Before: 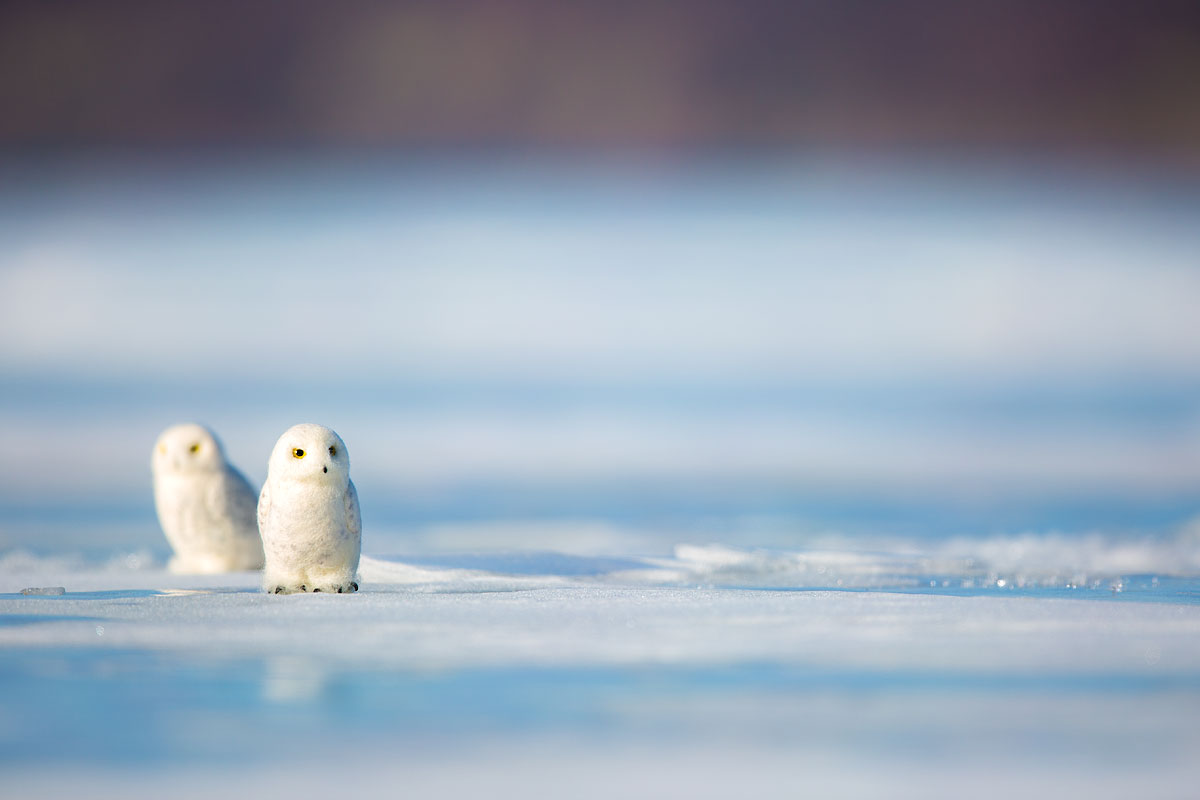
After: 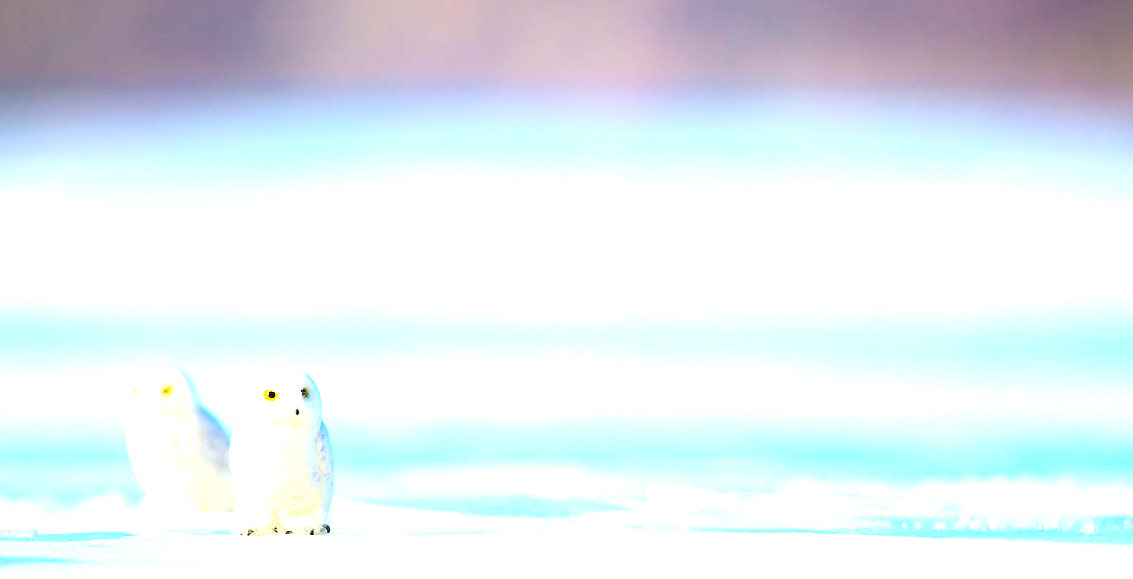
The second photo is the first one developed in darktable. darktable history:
exposure: black level correction 0, exposure 1.514 EV, compensate highlight preservation false
crop: left 2.399%, top 7.373%, right 3.118%, bottom 20.192%
contrast brightness saturation: contrast 0.202, brightness 0.165, saturation 0.223
